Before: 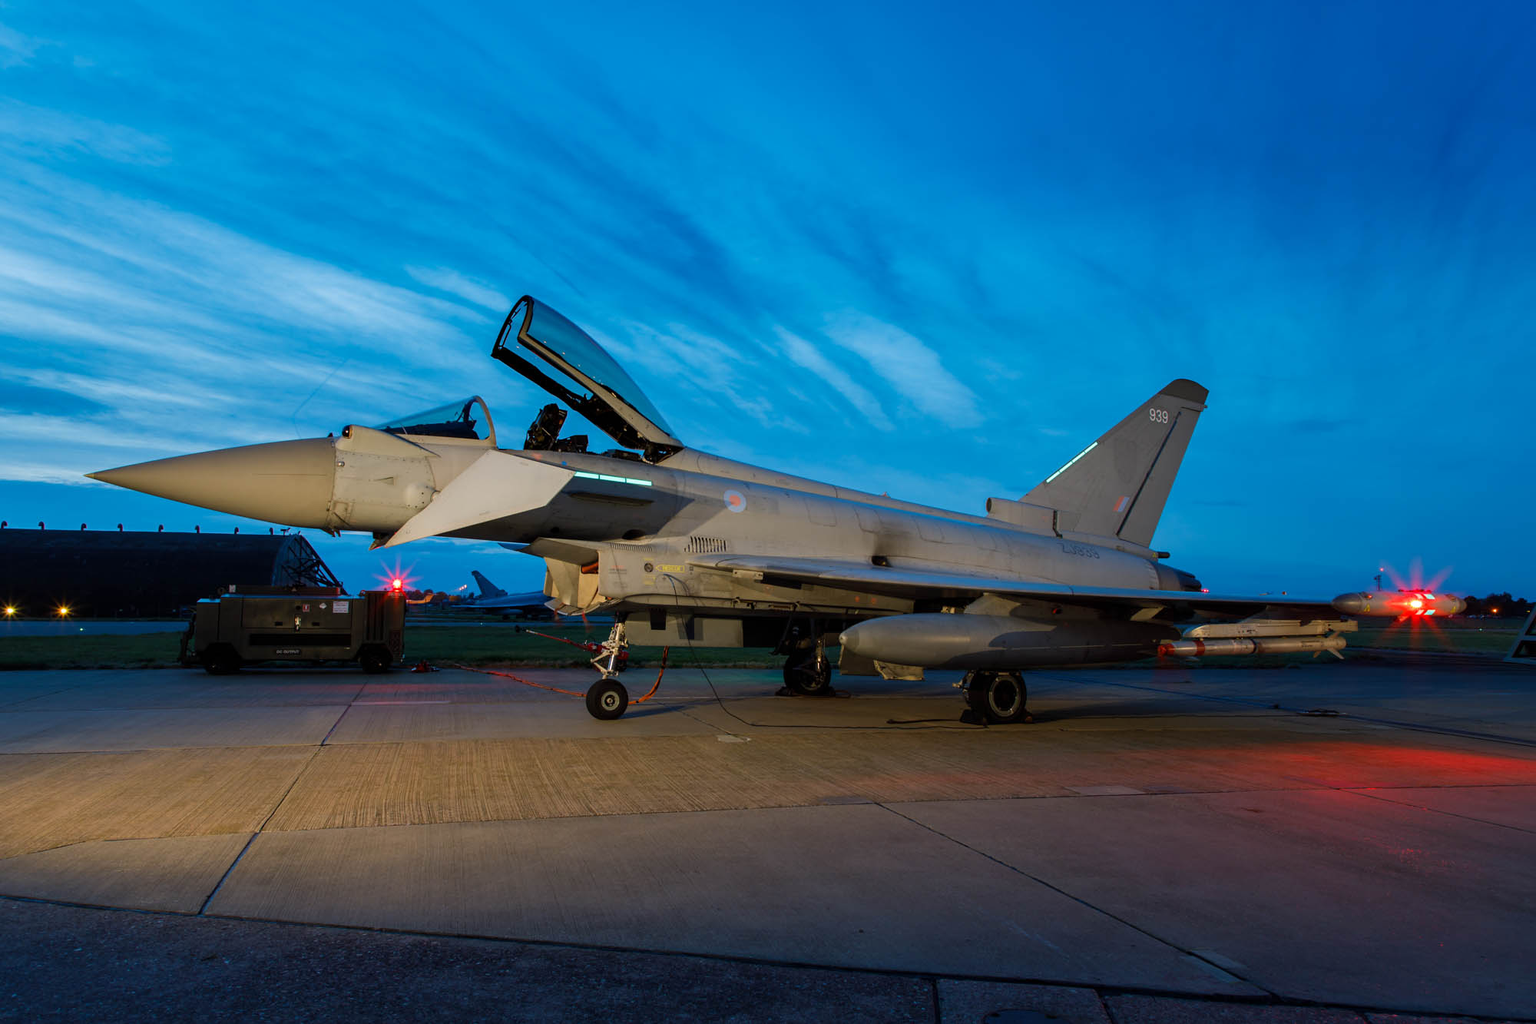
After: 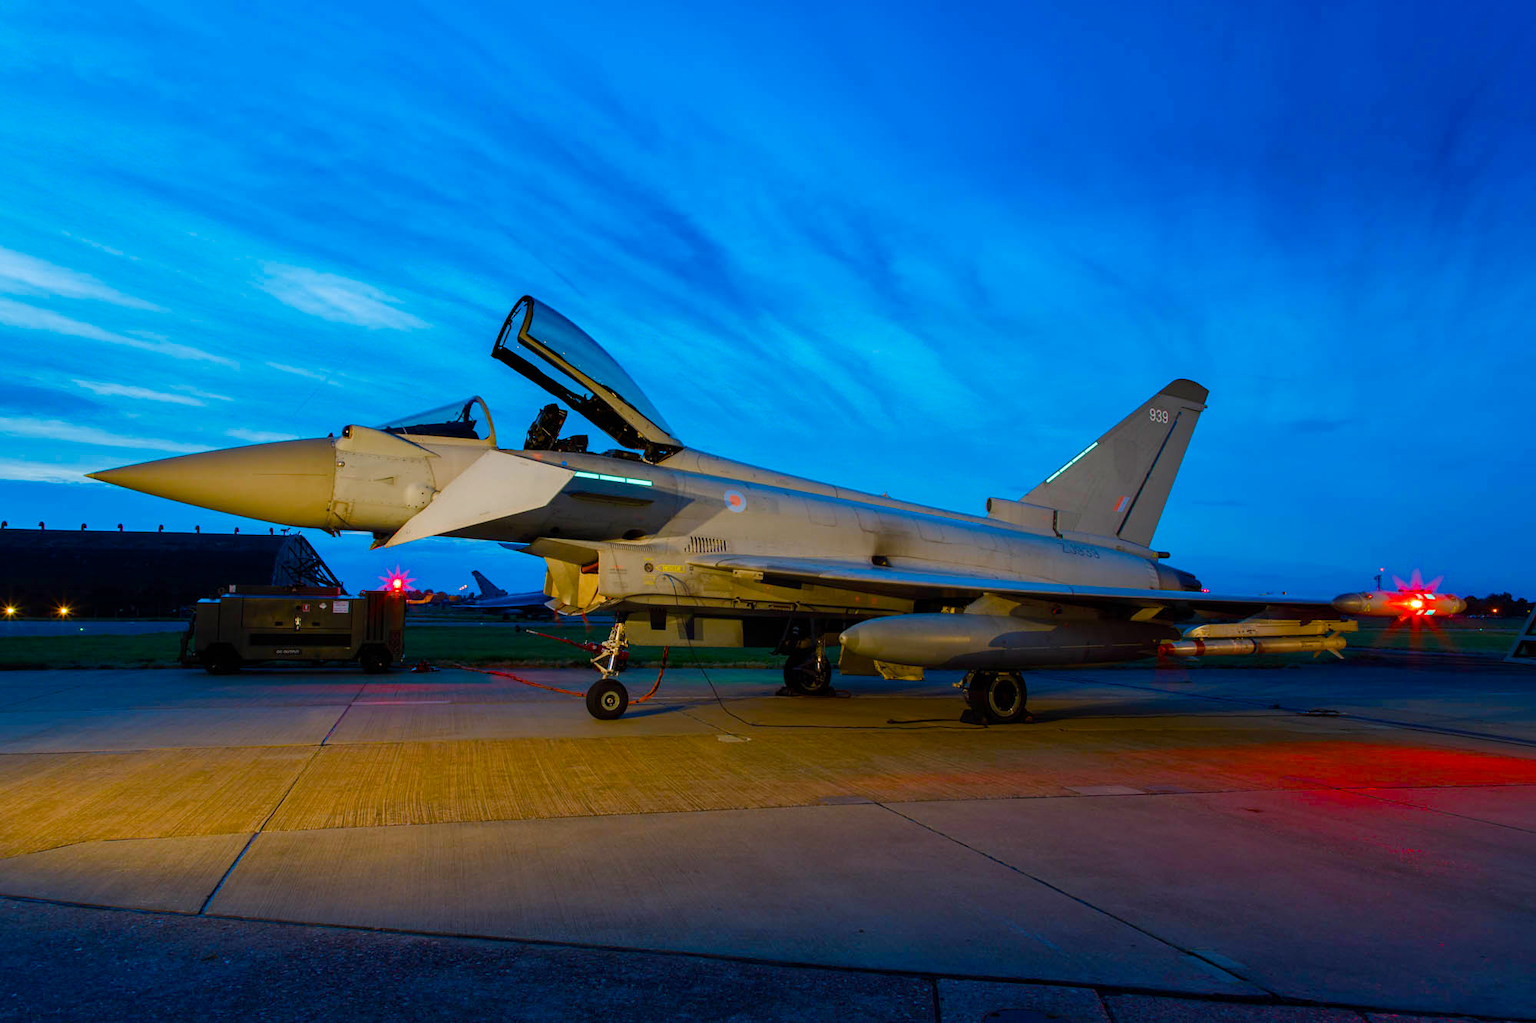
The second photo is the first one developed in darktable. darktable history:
exposure: exposure -0.011 EV, compensate highlight preservation false
color balance rgb: linear chroma grading › global chroma 25.172%, perceptual saturation grading › global saturation 27.073%, perceptual saturation grading › highlights -28.77%, perceptual saturation grading › mid-tones 15.895%, perceptual saturation grading › shadows 33.371%
